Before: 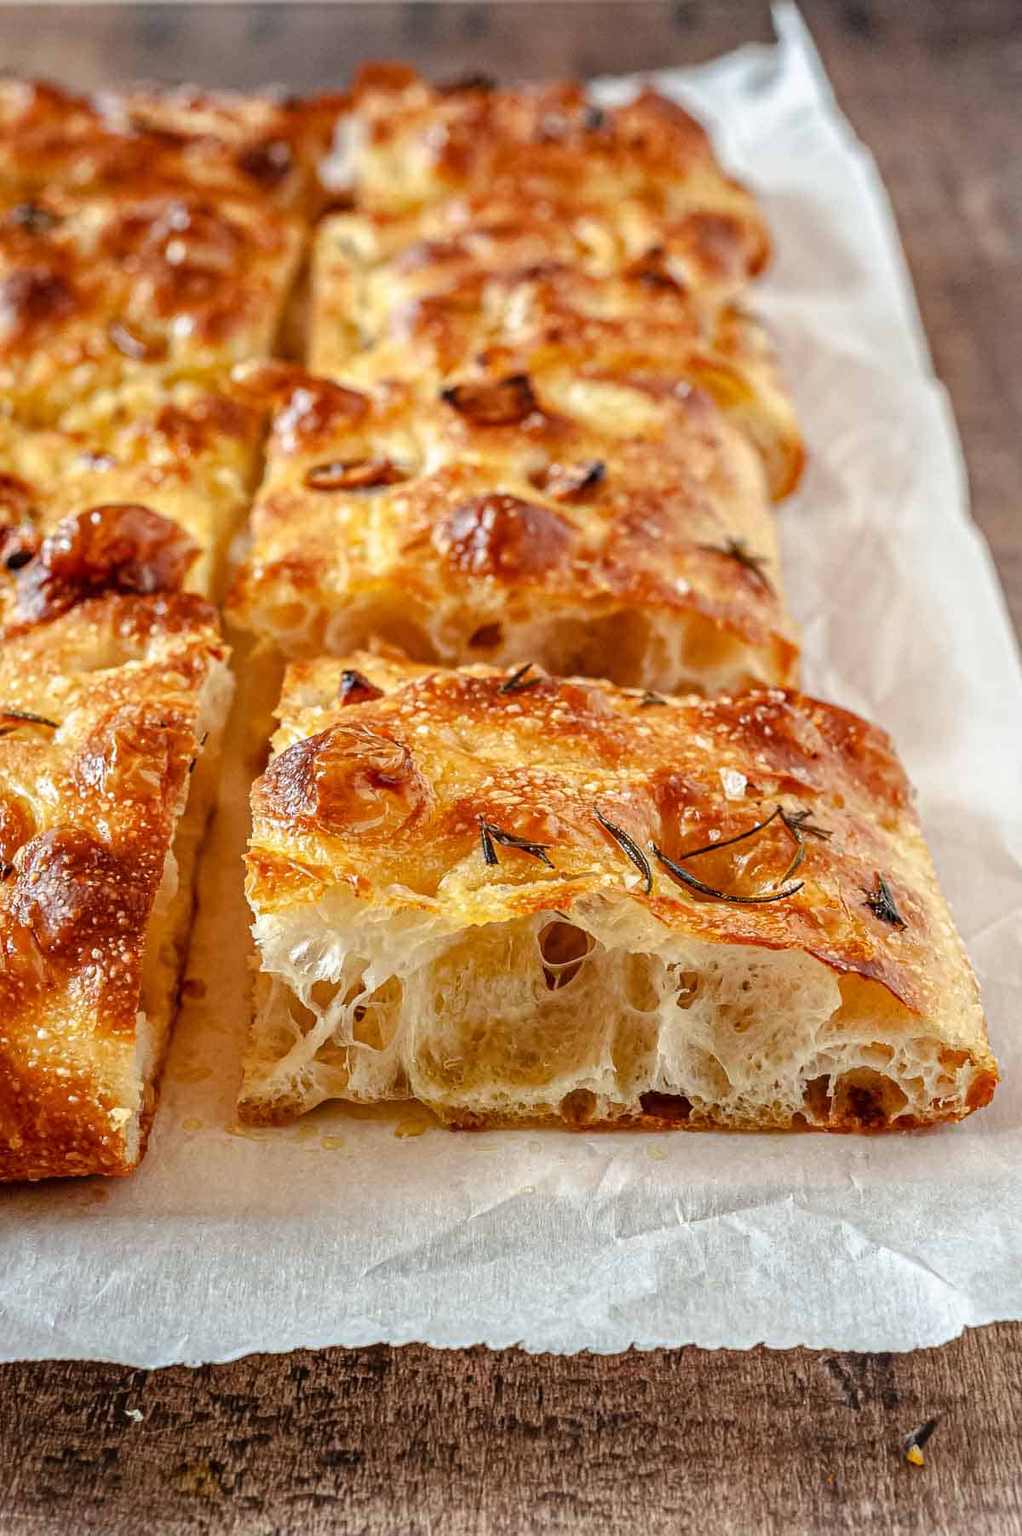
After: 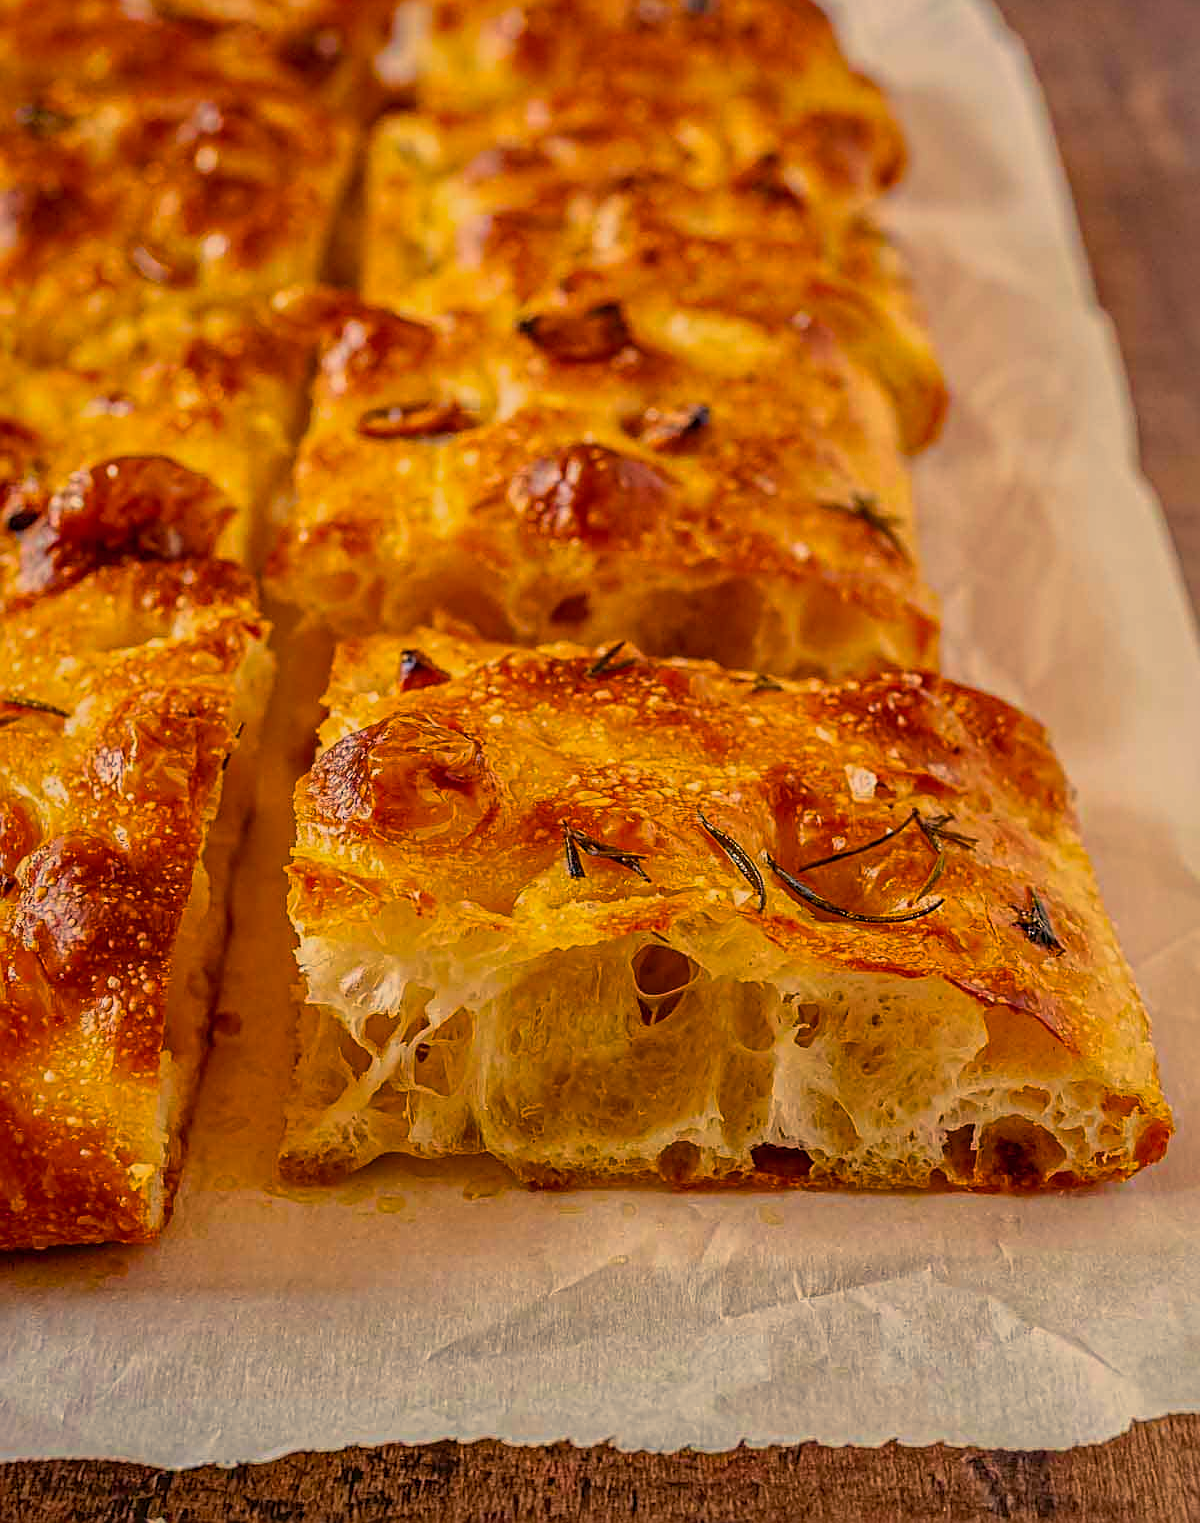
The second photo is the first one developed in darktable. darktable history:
sharpen: on, module defaults
color balance rgb: highlights gain › chroma 7.928%, highlights gain › hue 82.41°, perceptual saturation grading › global saturation 10.135%, global vibrance 59.2%
crop: top 7.609%, bottom 7.882%
color correction: highlights a* 14.73, highlights b* 4.68
shadows and highlights: shadows color adjustment 97.67%
exposure: exposure -0.553 EV, compensate highlight preservation false
